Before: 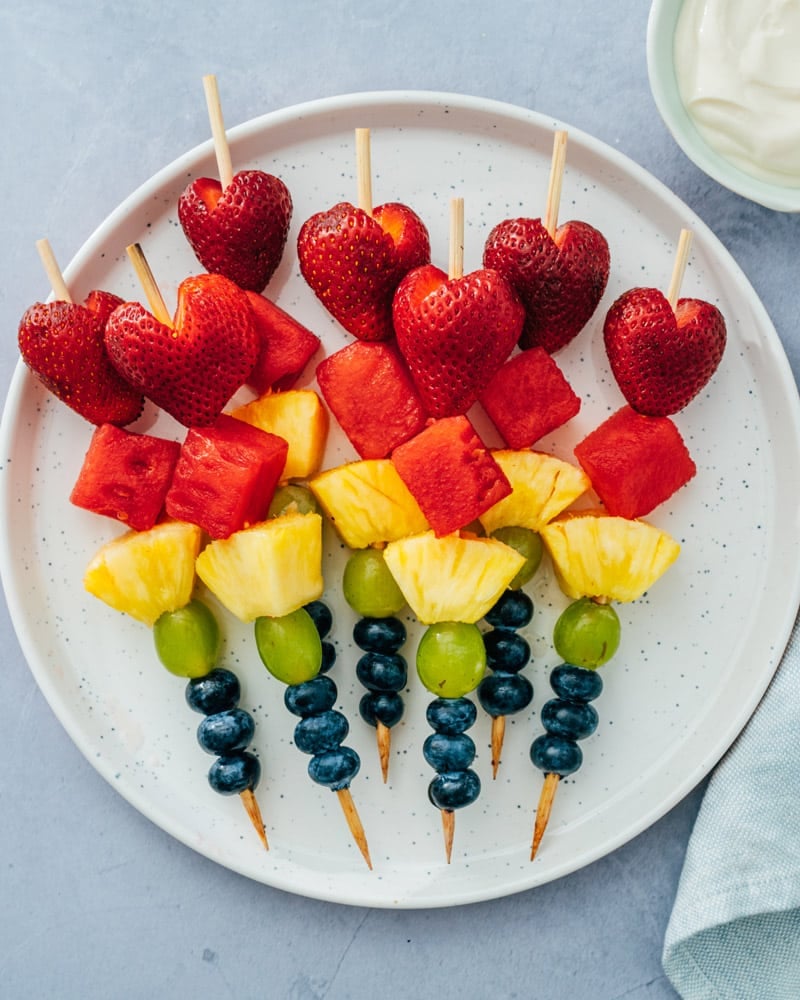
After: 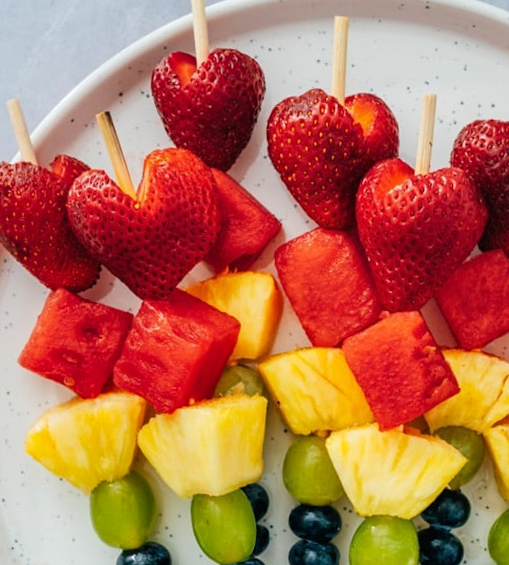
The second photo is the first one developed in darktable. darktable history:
shadows and highlights: radius 125.46, shadows 30.51, highlights -30.51, low approximation 0.01, soften with gaussian
crop and rotate: angle -4.99°, left 2.122%, top 6.945%, right 27.566%, bottom 30.519%
